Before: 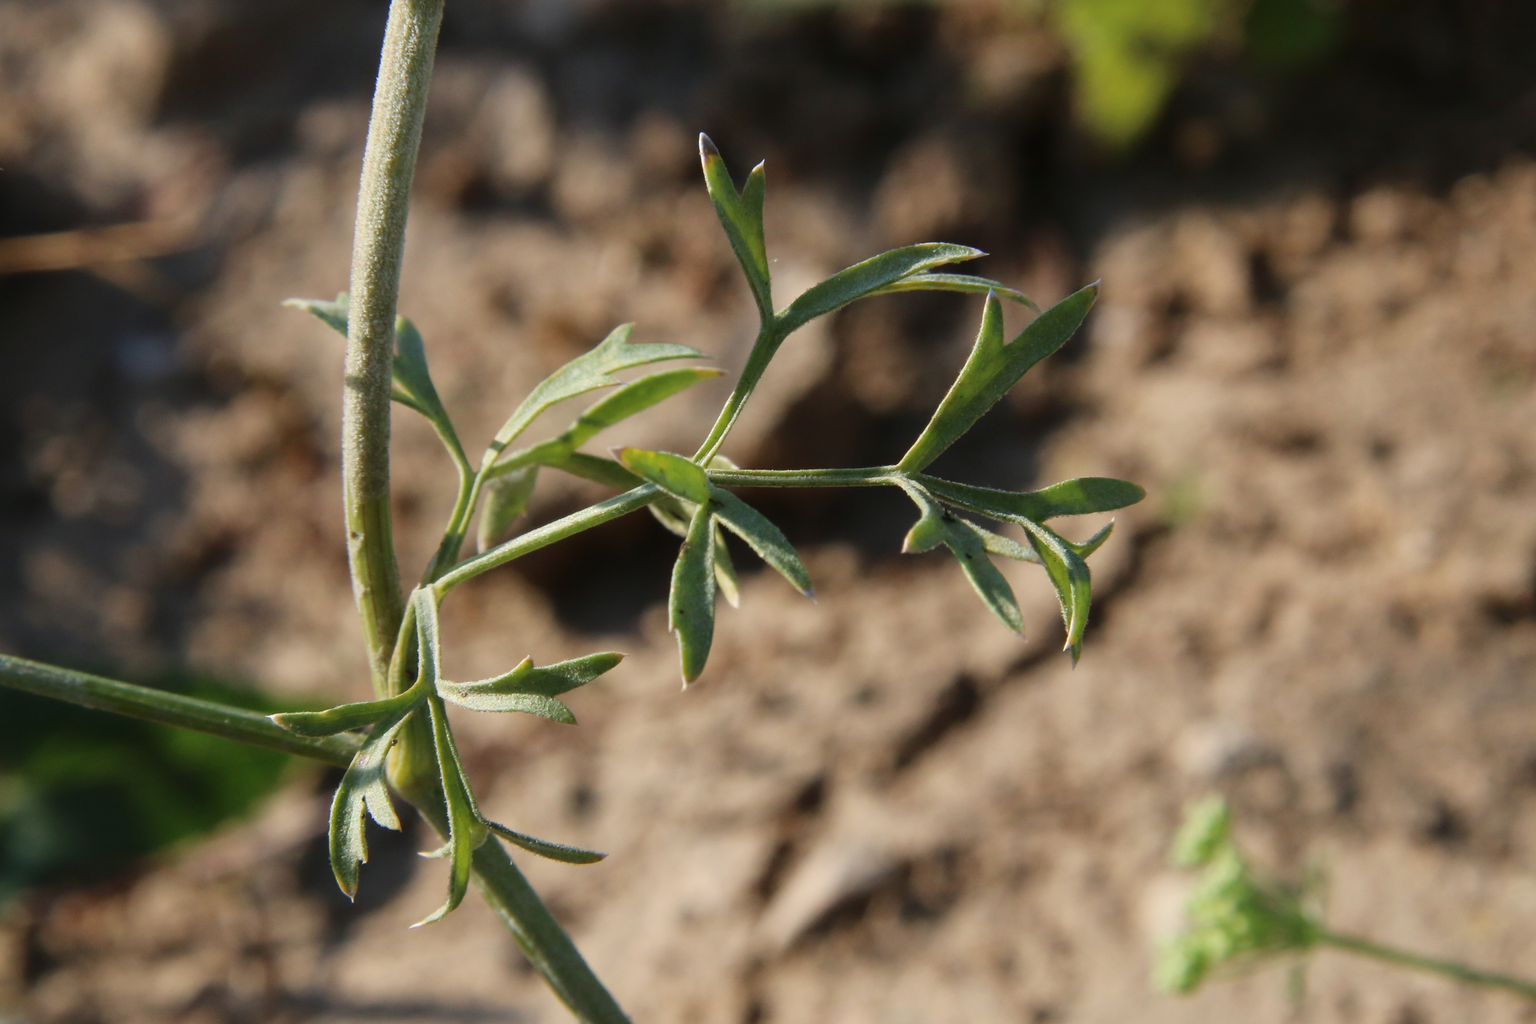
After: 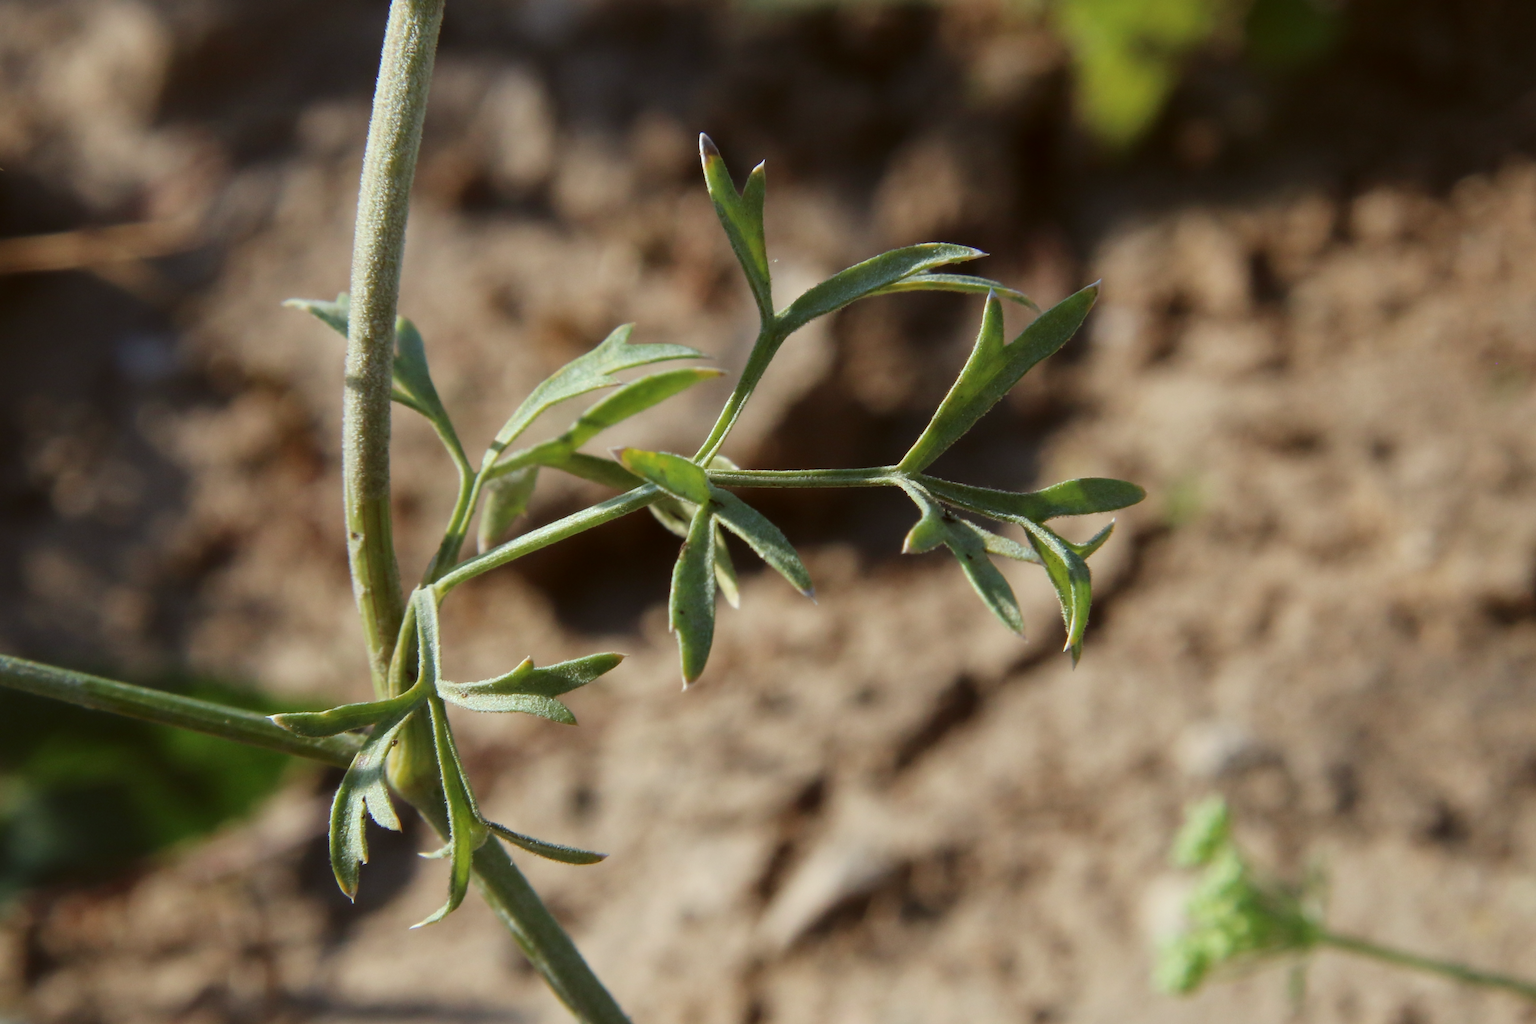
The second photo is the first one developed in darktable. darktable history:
color correction: highlights a* -4.89, highlights b* -3.71, shadows a* 3.93, shadows b* 4.52
